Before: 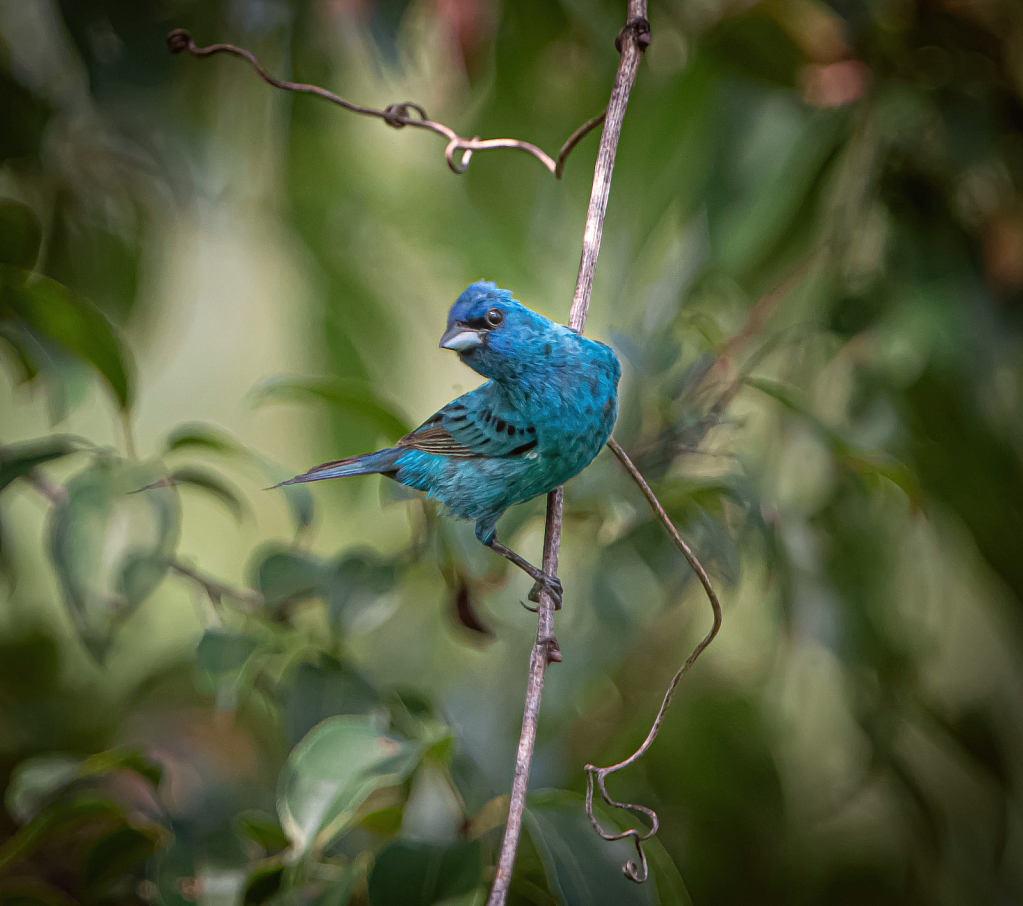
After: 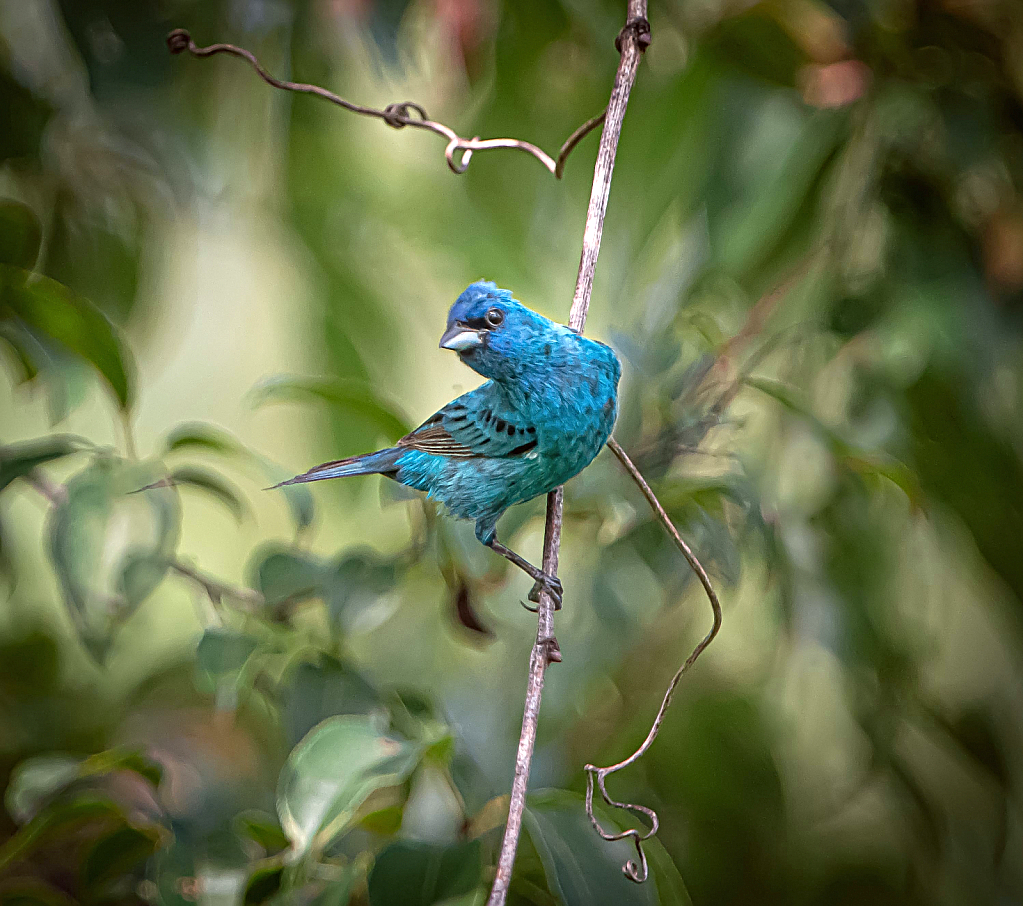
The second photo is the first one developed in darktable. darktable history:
sharpen: on, module defaults
exposure: black level correction 0.001, exposure 0.499 EV, compensate exposure bias true, compensate highlight preservation false
